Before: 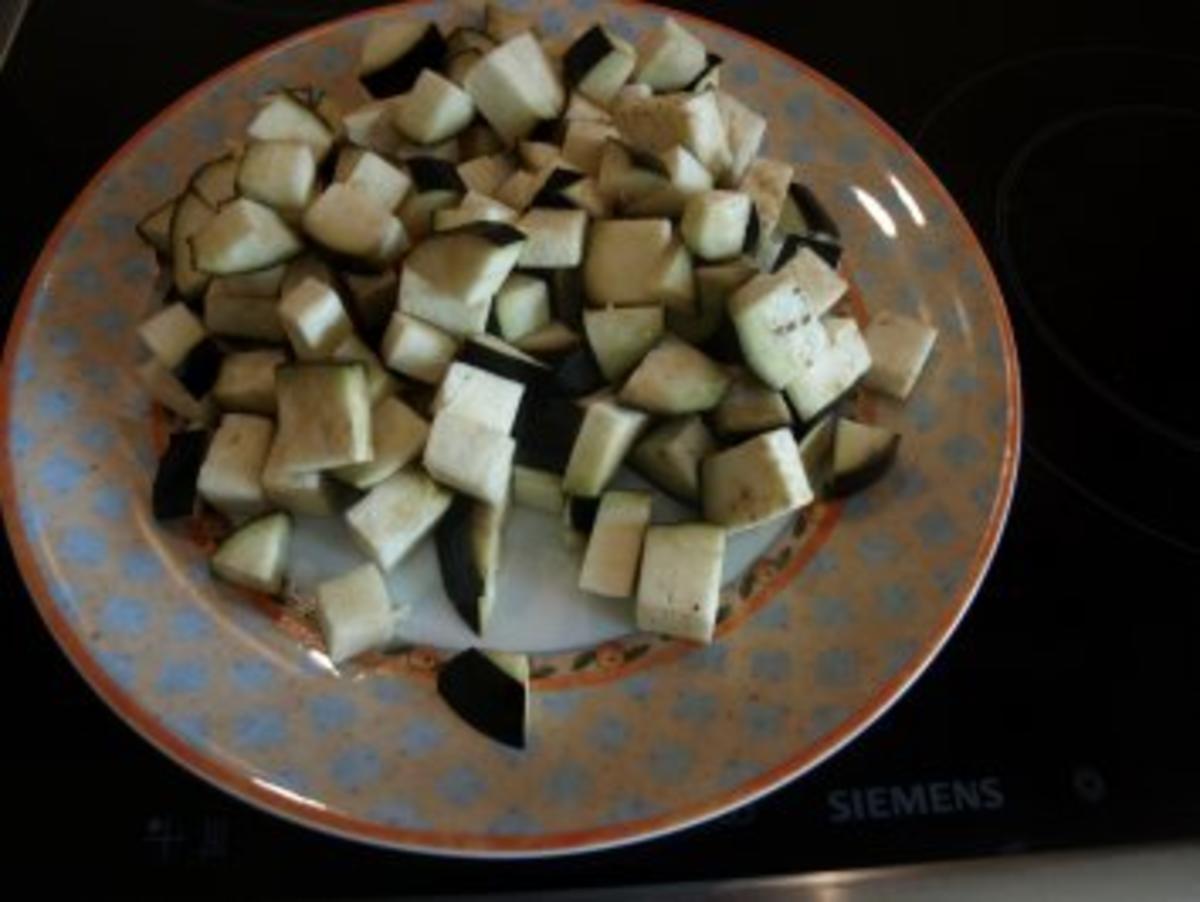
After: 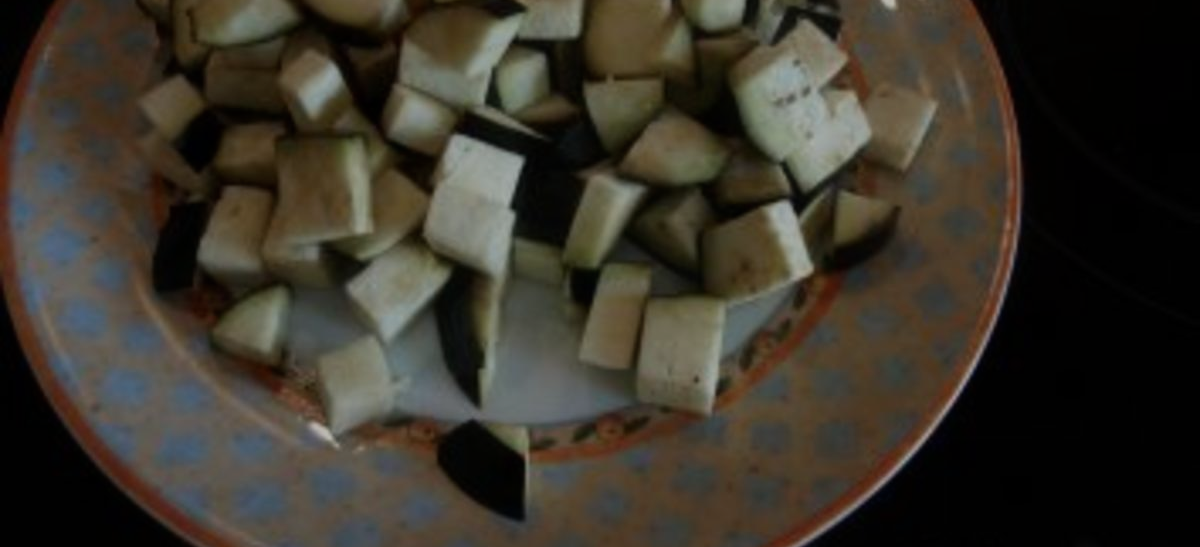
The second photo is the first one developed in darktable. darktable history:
haze removal: strength -0.05
crop and rotate: top 25.357%, bottom 13.942%
exposure: exposure -1 EV, compensate highlight preservation false
